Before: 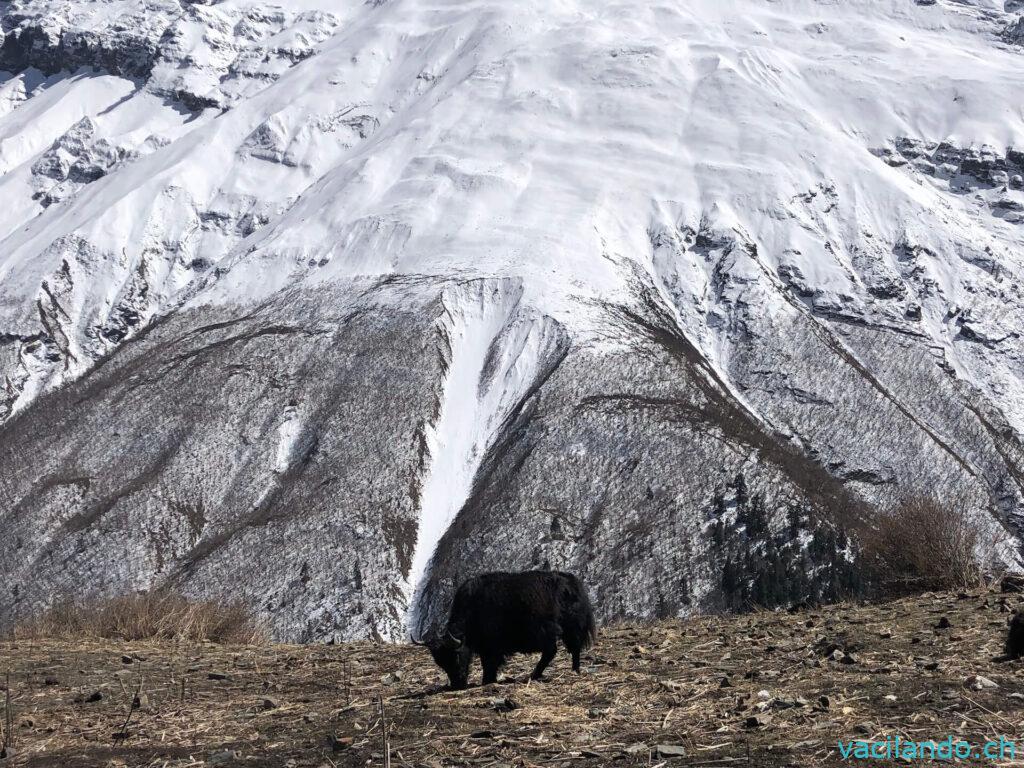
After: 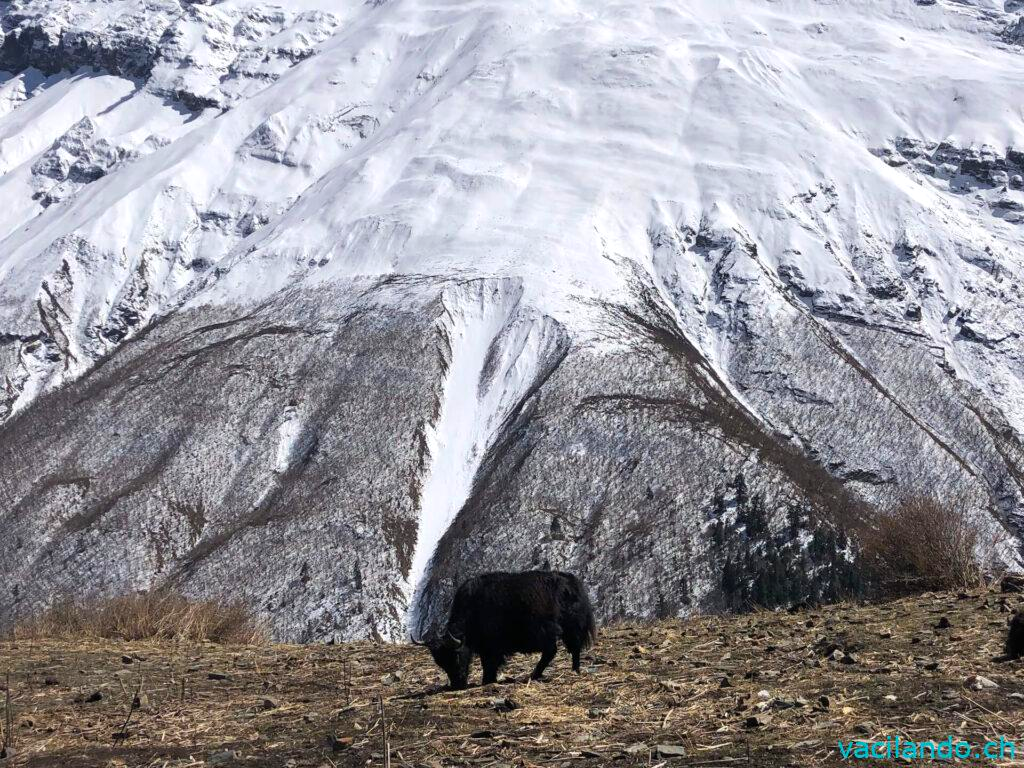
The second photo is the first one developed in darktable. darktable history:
color balance rgb: perceptual saturation grading › global saturation 20%, global vibrance 20%
levels: levels [0, 0.492, 0.984]
